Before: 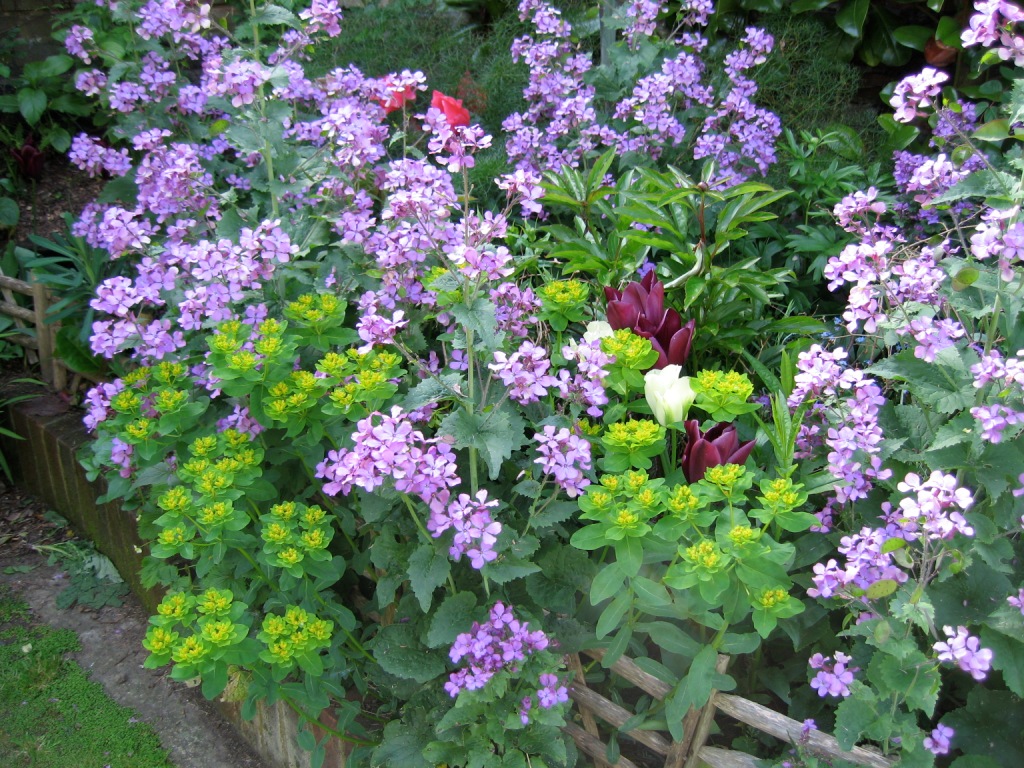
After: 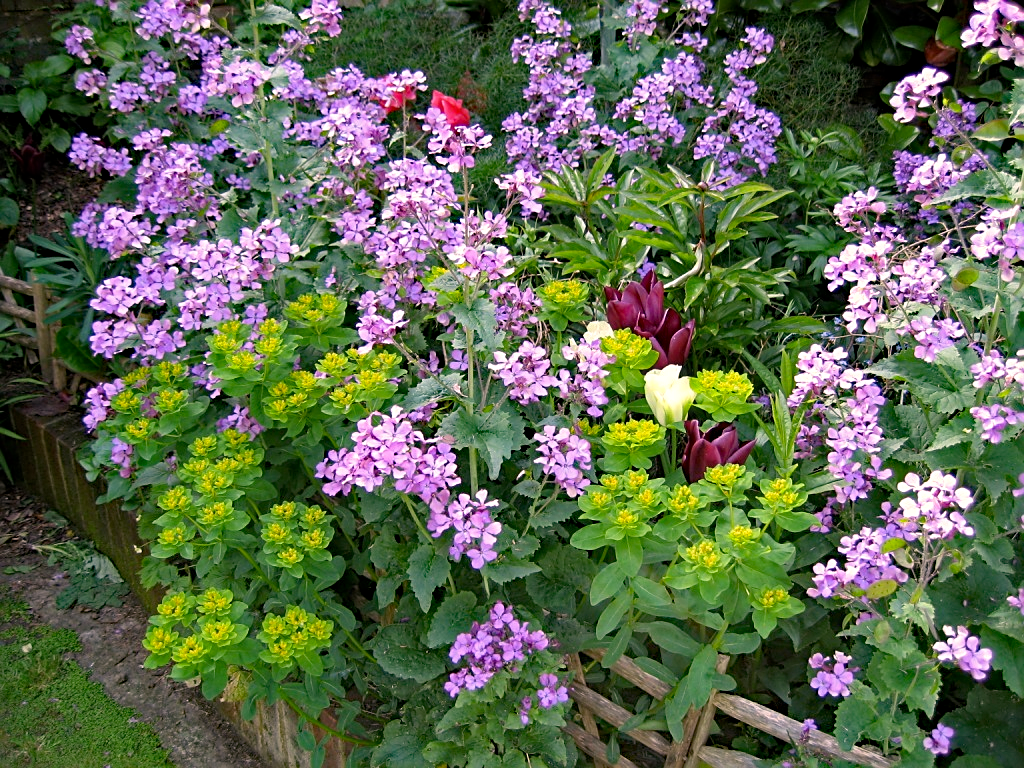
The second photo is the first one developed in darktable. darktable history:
color correction: highlights a* 12.23, highlights b* 5.41
haze removal: strength 0.53, distance 0.925, compatibility mode true, adaptive false
sharpen: on, module defaults
